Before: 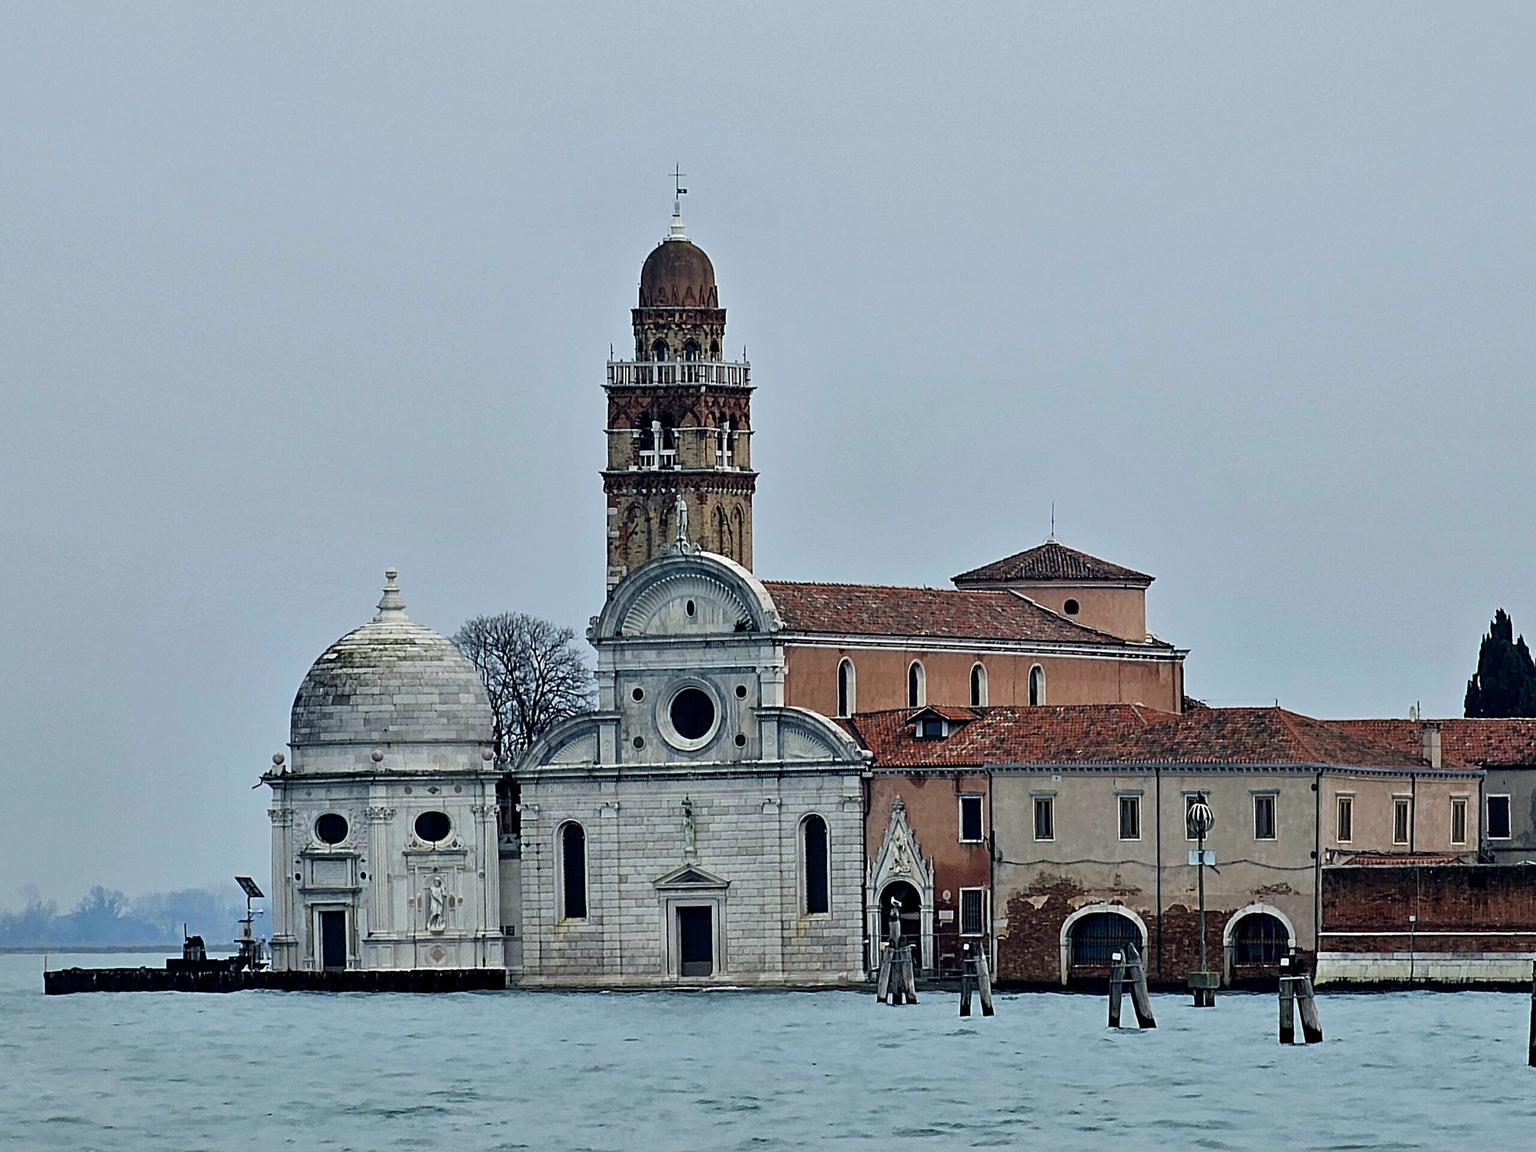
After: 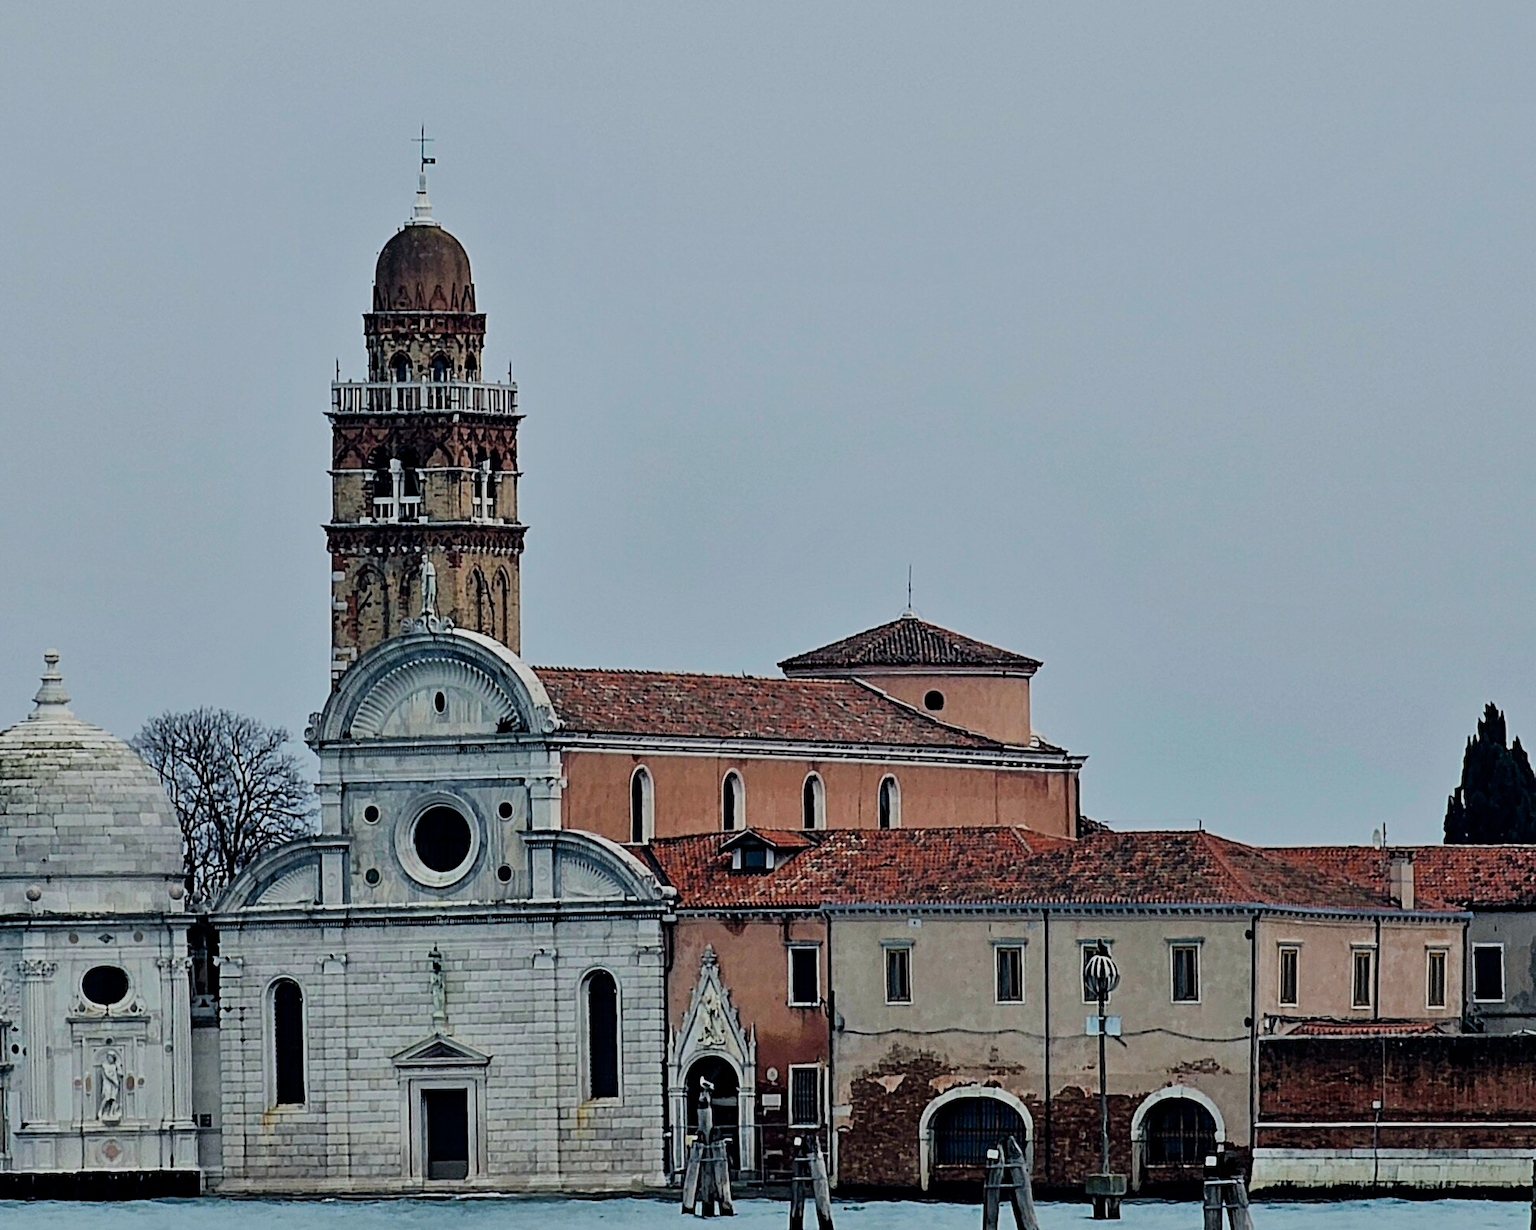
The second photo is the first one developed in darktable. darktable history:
filmic rgb: black relative exposure -8.44 EV, white relative exposure 4.68 EV, hardness 3.83
crop: left 22.9%, top 5.853%, bottom 11.66%
